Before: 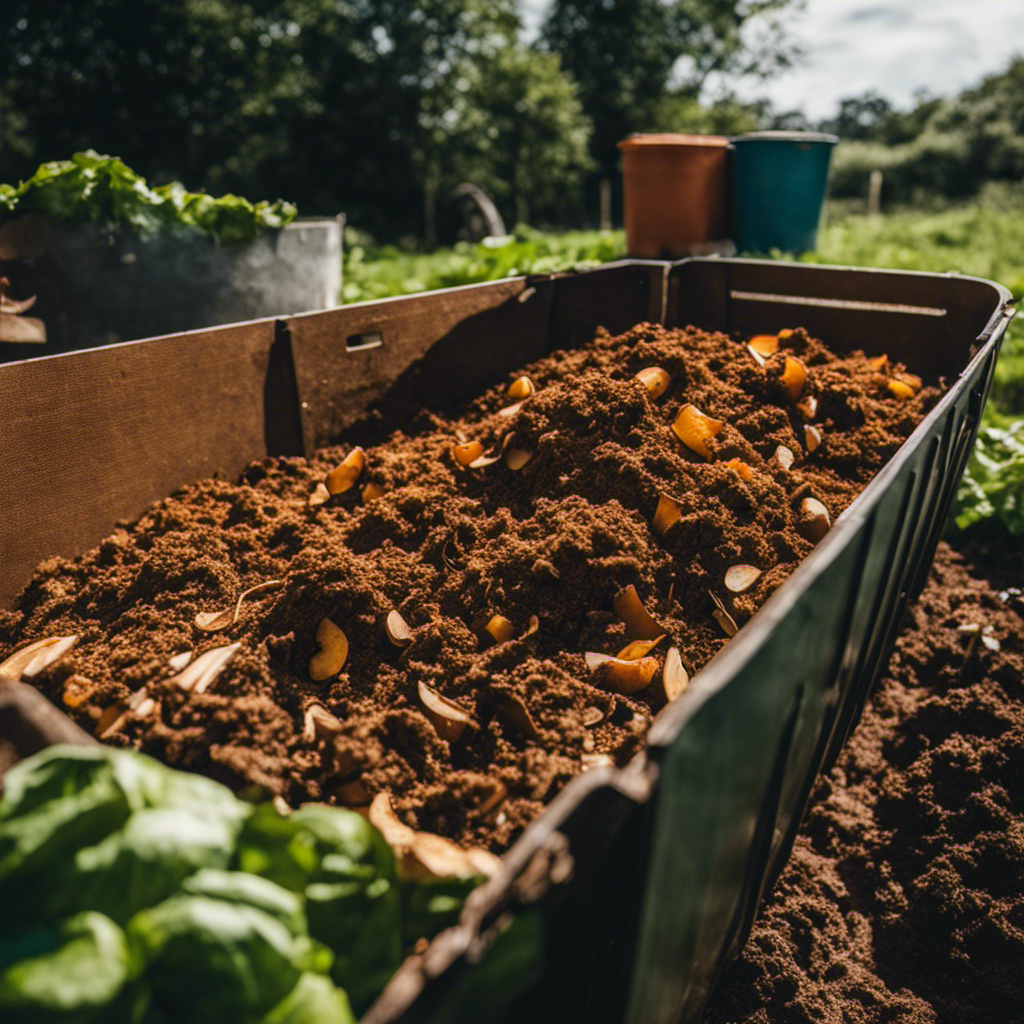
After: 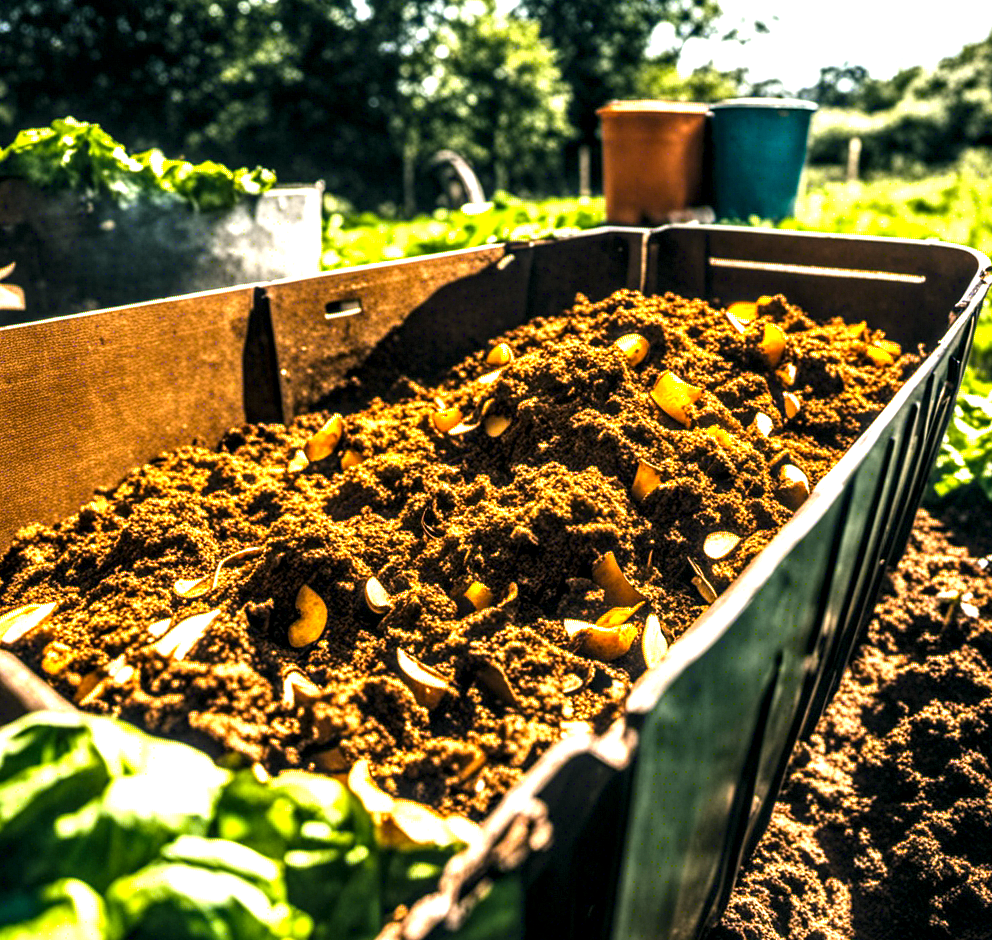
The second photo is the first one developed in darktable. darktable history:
contrast brightness saturation: contrast -0.019, brightness -0.01, saturation 0.043
crop: left 2.134%, top 3.297%, right 0.969%, bottom 4.872%
color balance rgb: shadows lift › luminance -7.9%, shadows lift › chroma 2.069%, shadows lift › hue 199.43°, perceptual saturation grading › global saturation 25.03%, global vibrance 20%
levels: levels [0.062, 0.494, 0.925]
exposure: black level correction 0, exposure 1.338 EV, compensate highlight preservation false
local contrast: highlights 80%, shadows 57%, detail 175%, midtone range 0.606
